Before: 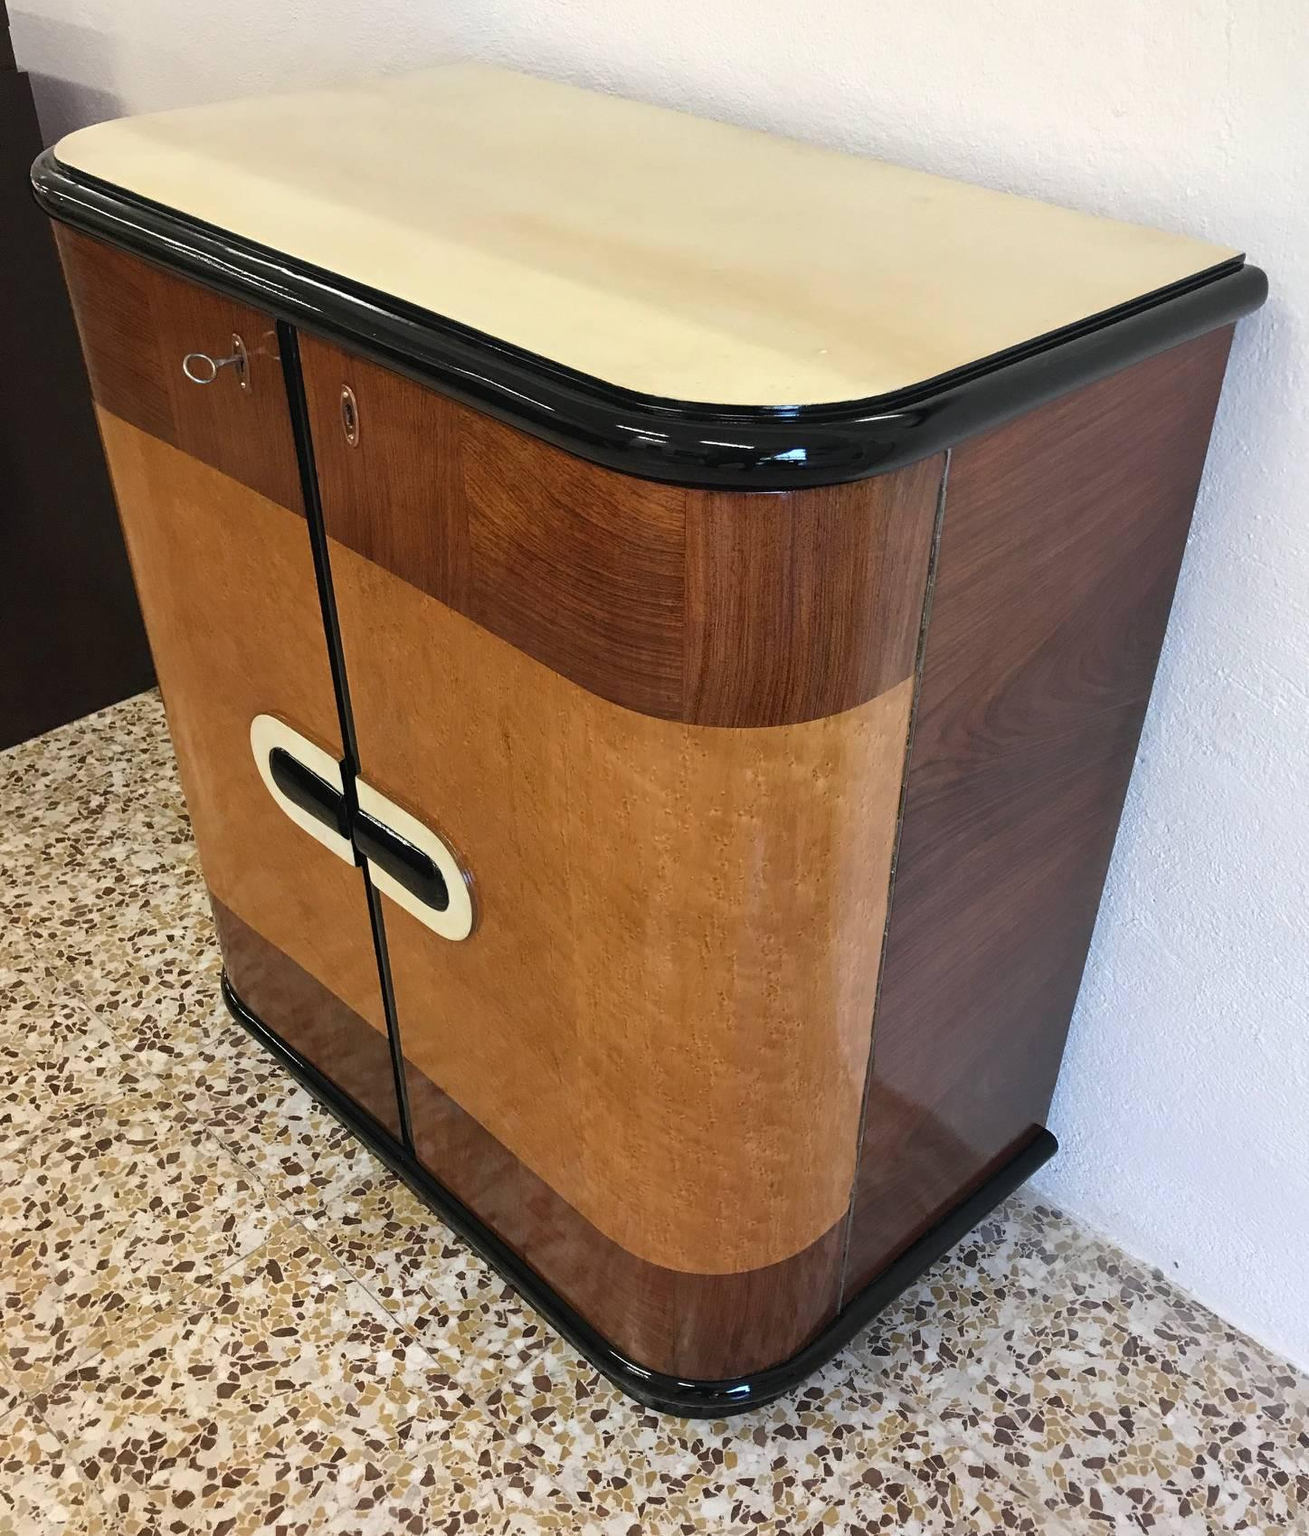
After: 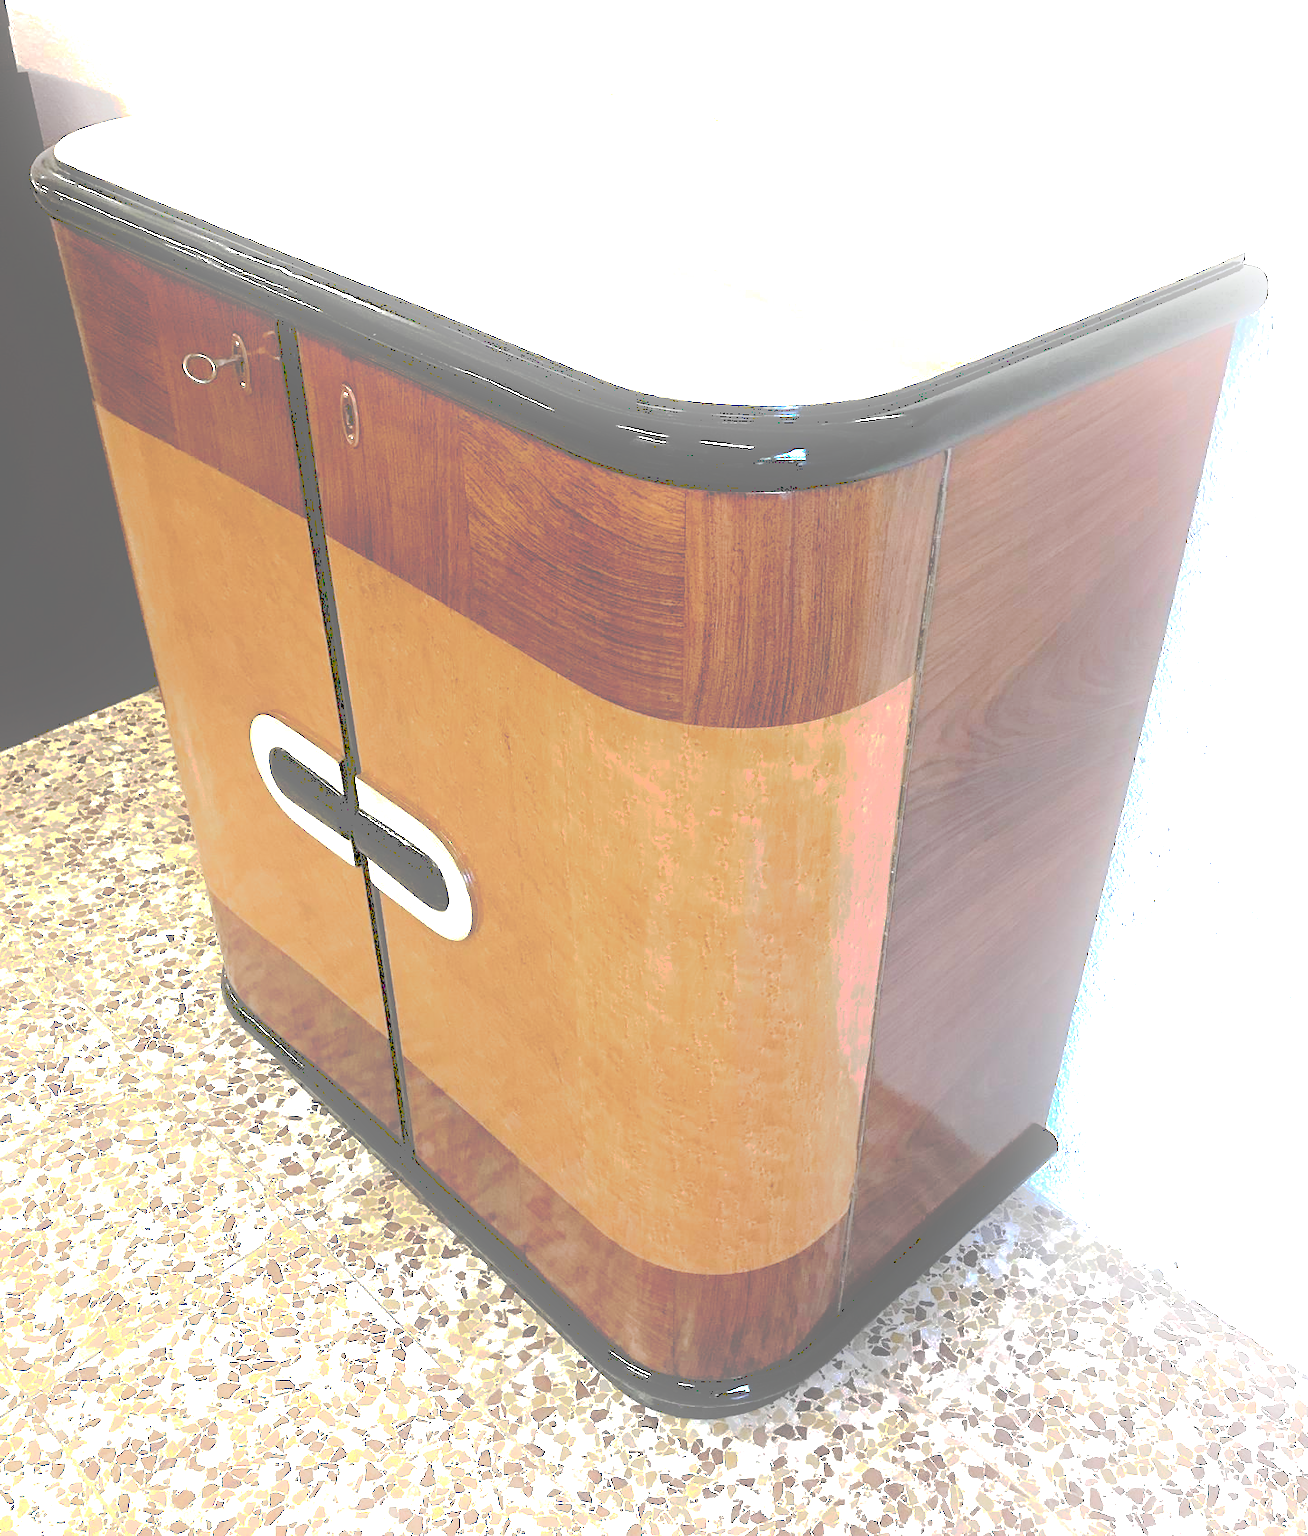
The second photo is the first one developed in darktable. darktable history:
shadows and highlights: shadows -70, highlights 35, soften with gaussian
color balance rgb: global offset › luminance -0.51%, perceptual saturation grading › global saturation 27.53%, perceptual saturation grading › highlights -25%, perceptual saturation grading › shadows 25%, perceptual brilliance grading › highlights 6.62%, perceptual brilliance grading › mid-tones 17.07%, perceptual brilliance grading › shadows -5.23%
tone curve: curves: ch0 [(0, 0) (0.003, 0.439) (0.011, 0.439) (0.025, 0.439) (0.044, 0.439) (0.069, 0.439) (0.1, 0.439) (0.136, 0.44) (0.177, 0.444) (0.224, 0.45) (0.277, 0.462) (0.335, 0.487) (0.399, 0.528) (0.468, 0.577) (0.543, 0.621) (0.623, 0.669) (0.709, 0.715) (0.801, 0.764) (0.898, 0.804) (1, 1)], preserve colors none
exposure: black level correction 0, exposure 1.1 EV, compensate exposure bias true, compensate highlight preservation false
